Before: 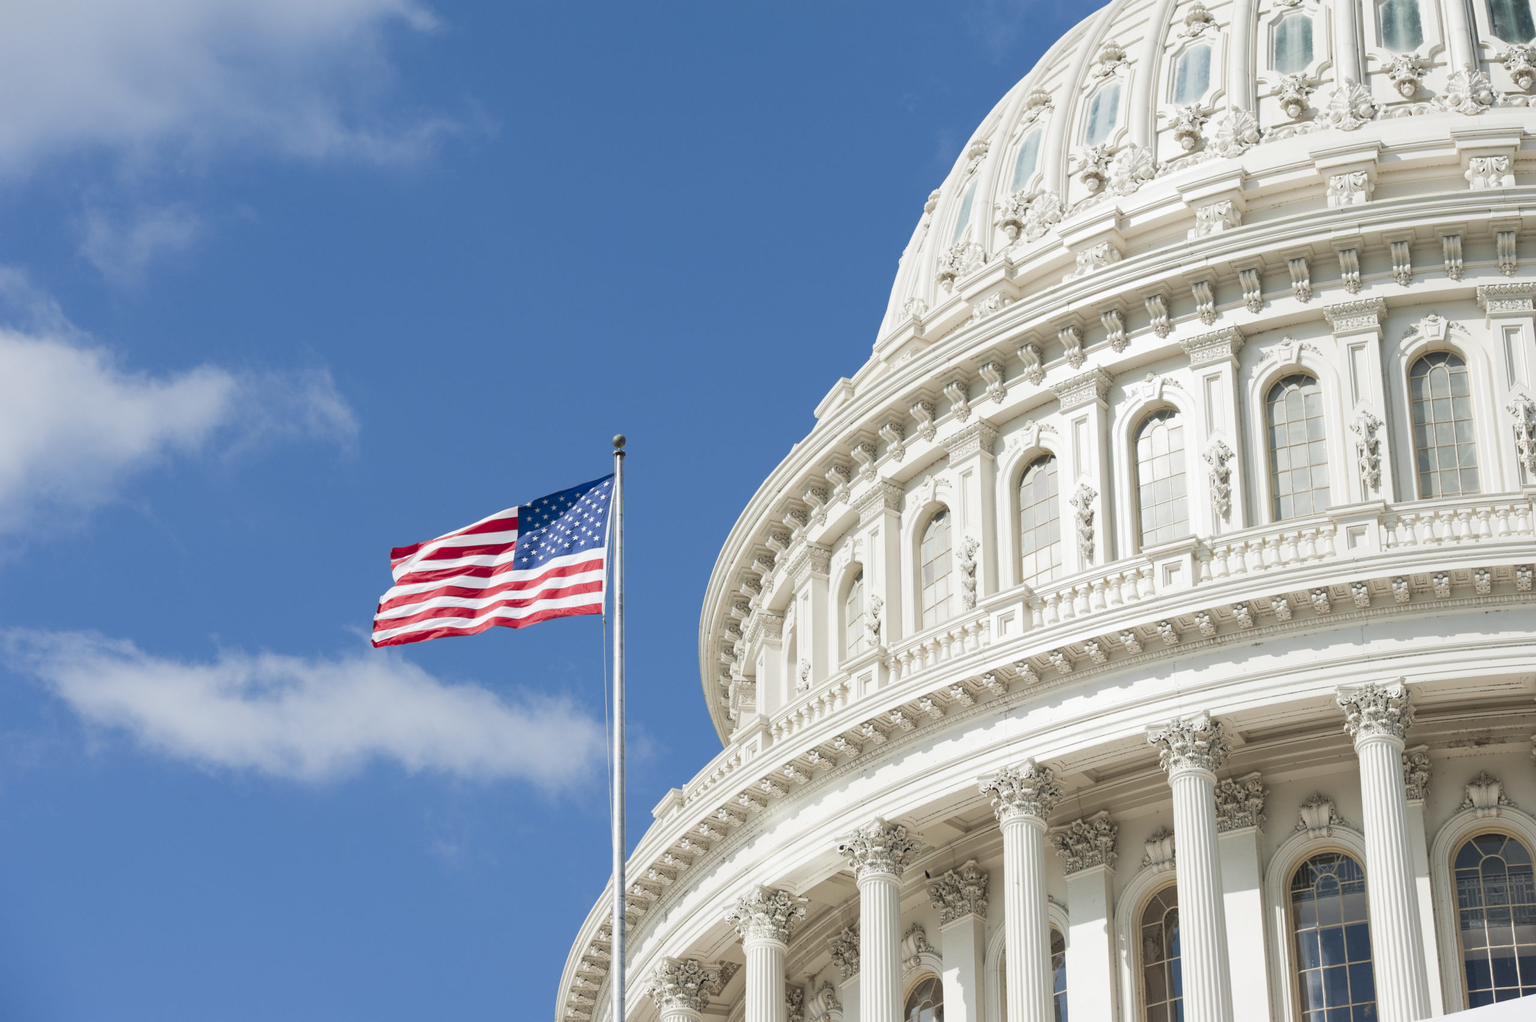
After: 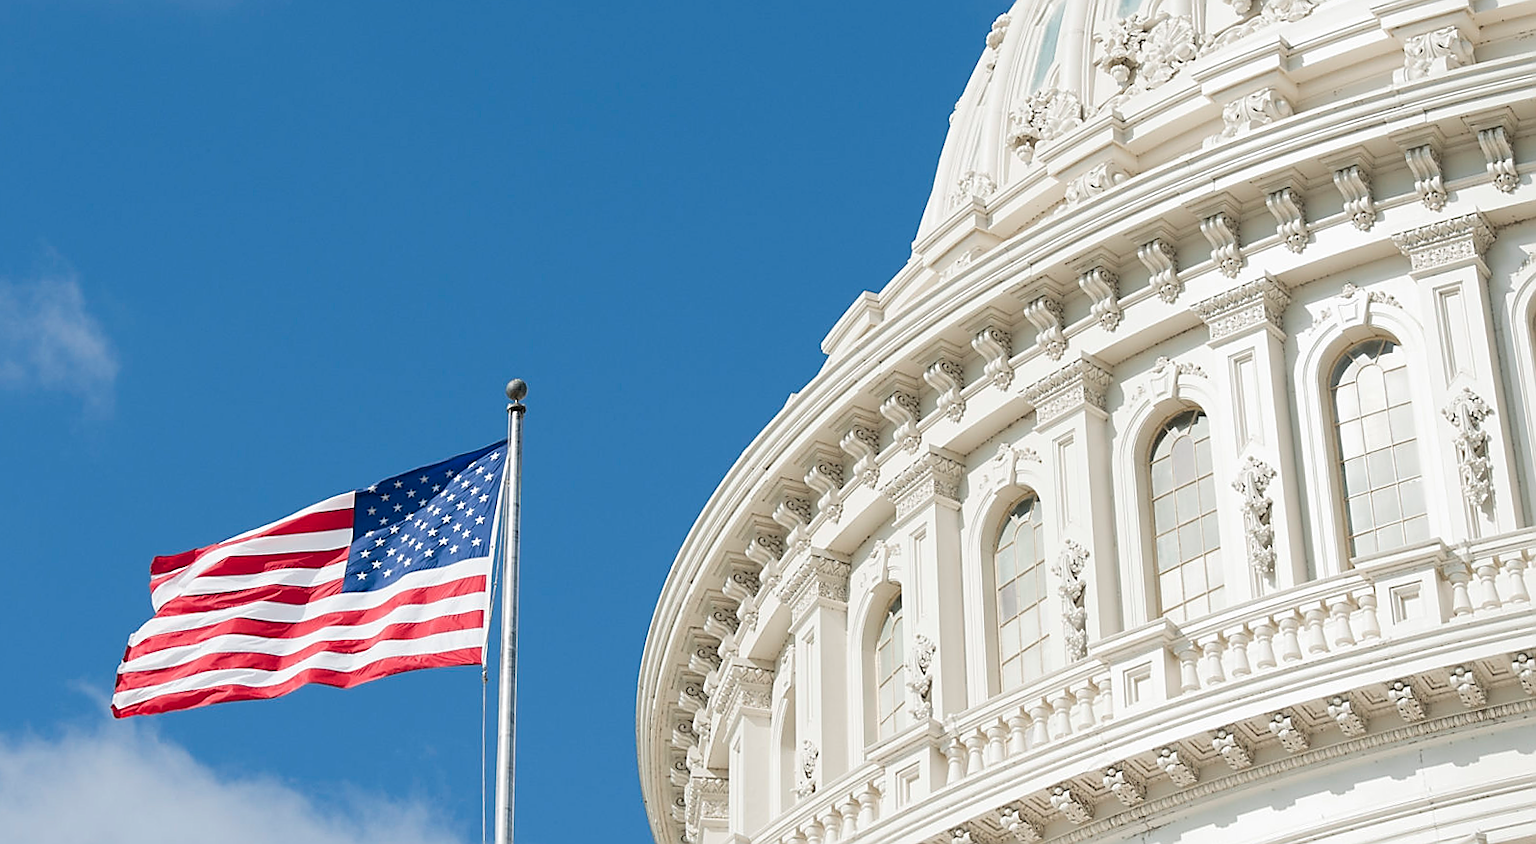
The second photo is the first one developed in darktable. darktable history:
sharpen: radius 1.4, amount 1.25, threshold 0.7
rotate and perspective: rotation 0.128°, lens shift (vertical) -0.181, lens shift (horizontal) -0.044, shear 0.001, automatic cropping off
crop: left 20.932%, top 15.471%, right 21.848%, bottom 34.081%
